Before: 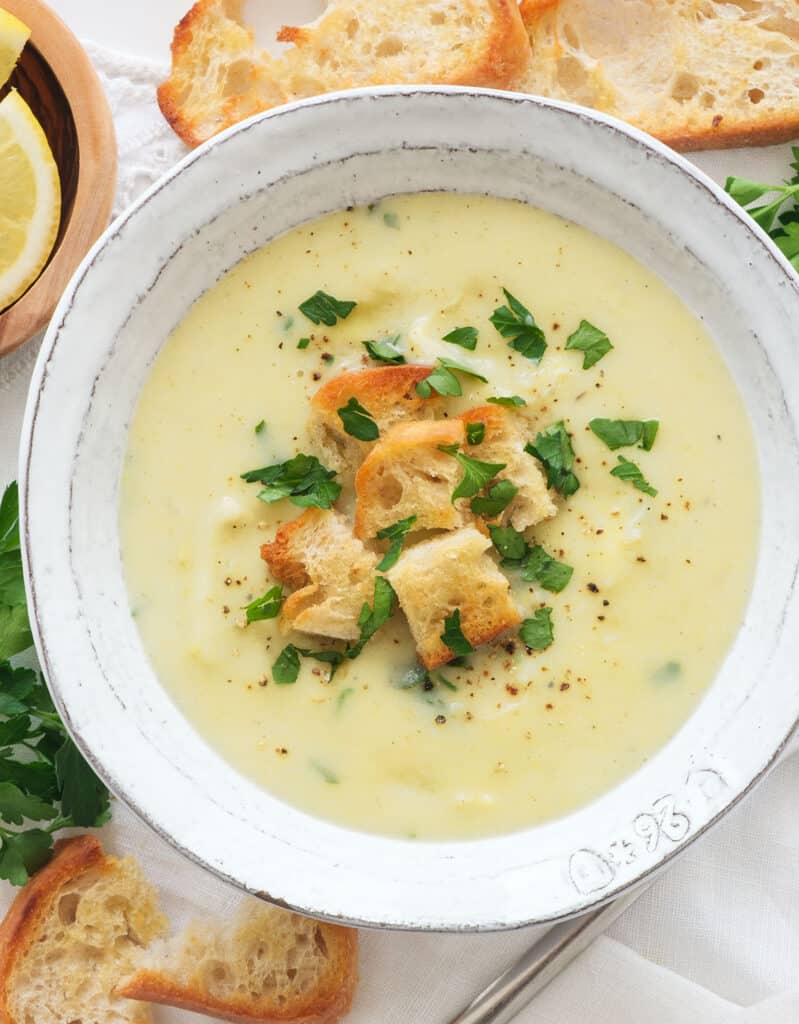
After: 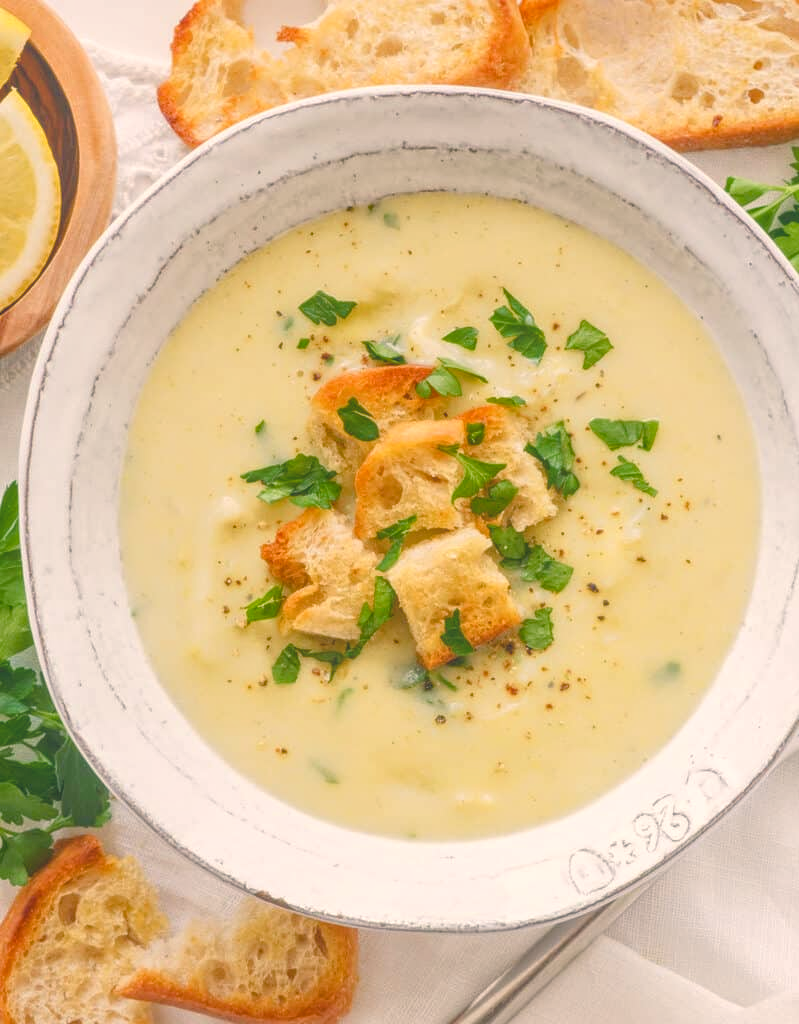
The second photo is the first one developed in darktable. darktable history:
local contrast: highlights 72%, shadows 17%, midtone range 0.19
color balance rgb: highlights gain › chroma 3.839%, highlights gain › hue 58.24°, perceptual saturation grading › global saturation 20%, perceptual saturation grading › highlights -25.159%, perceptual saturation grading › shadows 26.212%, global vibrance 10.905%
